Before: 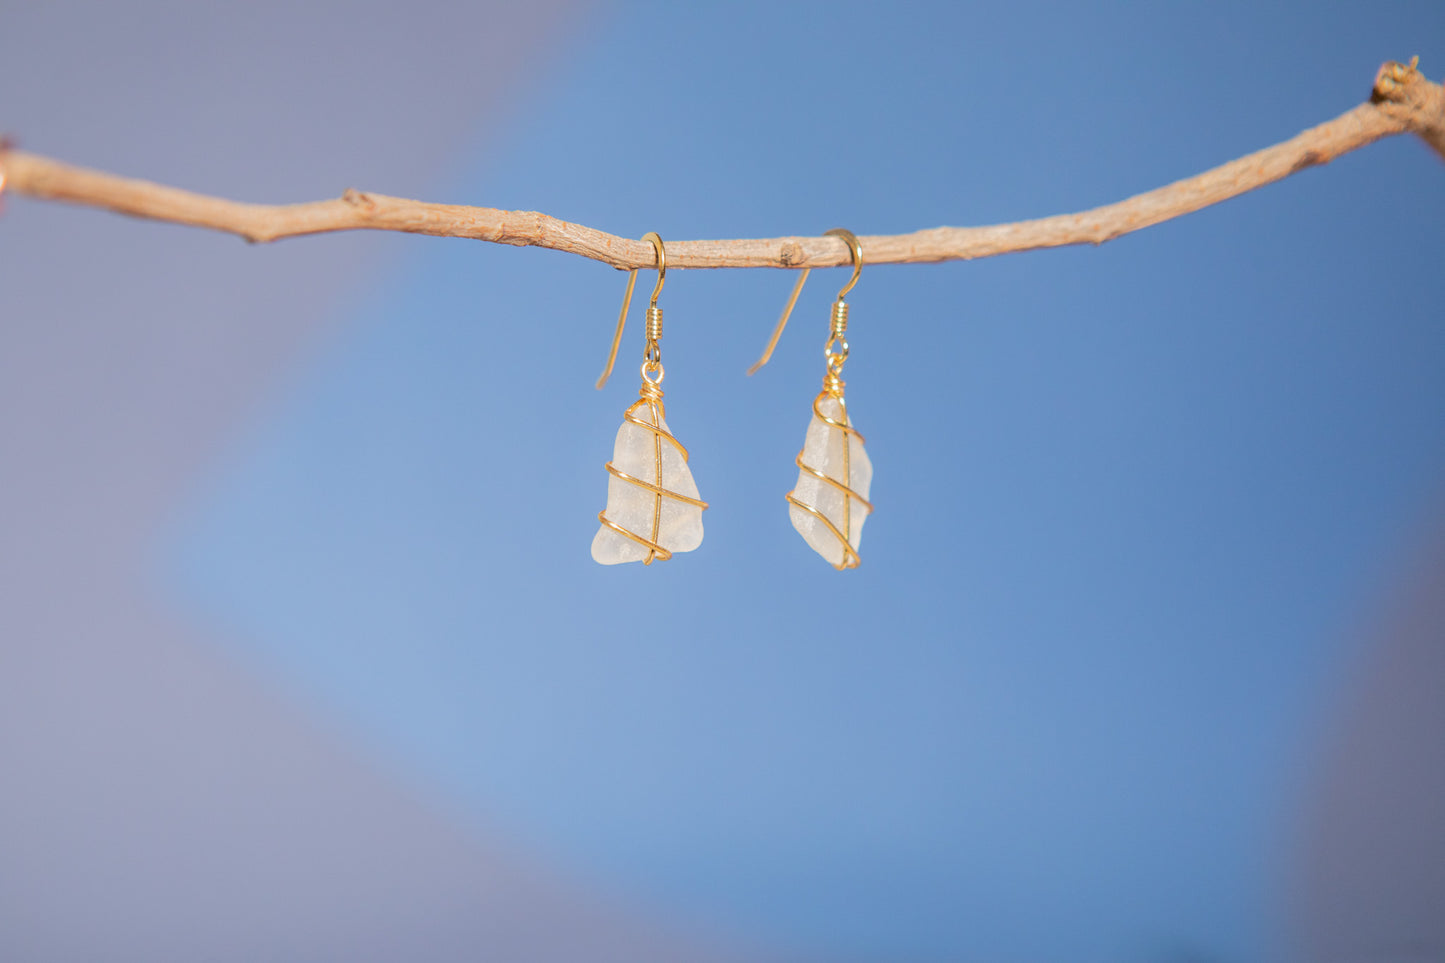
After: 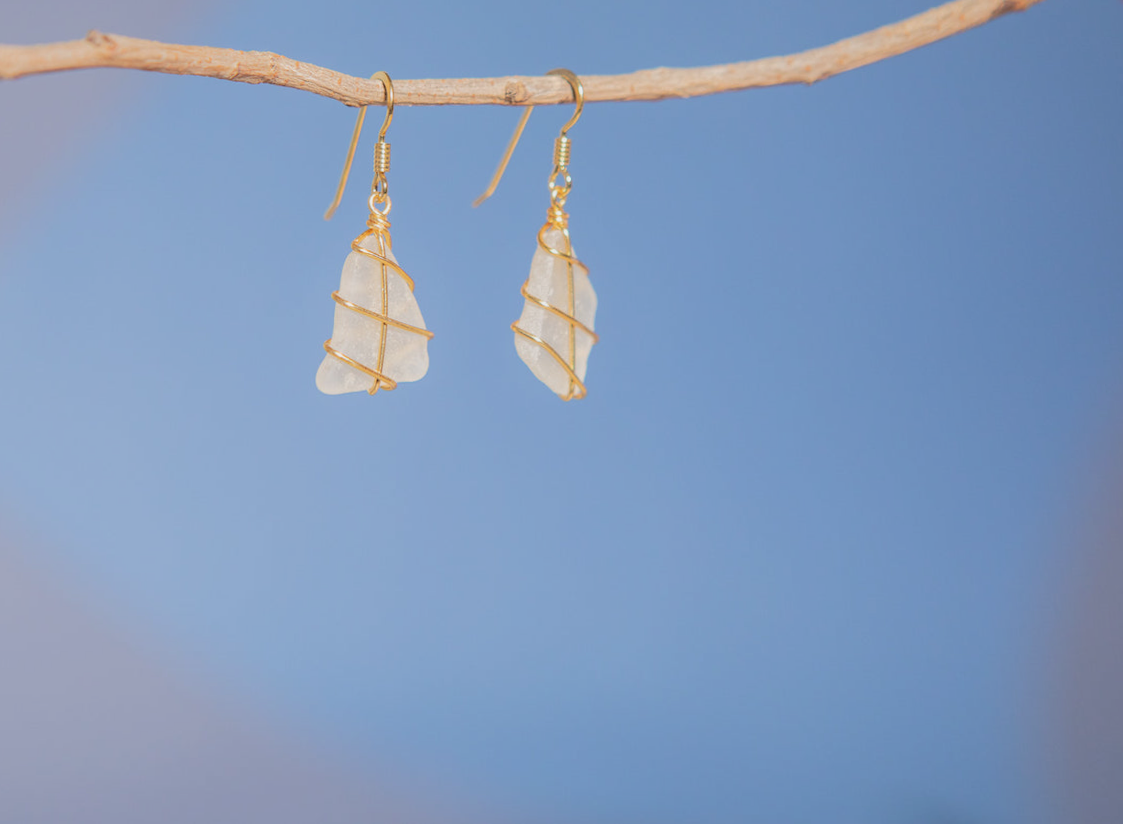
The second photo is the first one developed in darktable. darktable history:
contrast brightness saturation: contrast -0.15, brightness 0.05, saturation -0.12
crop: left 16.315%, top 14.246%
rotate and perspective: rotation 0.215°, lens shift (vertical) -0.139, crop left 0.069, crop right 0.939, crop top 0.002, crop bottom 0.996
